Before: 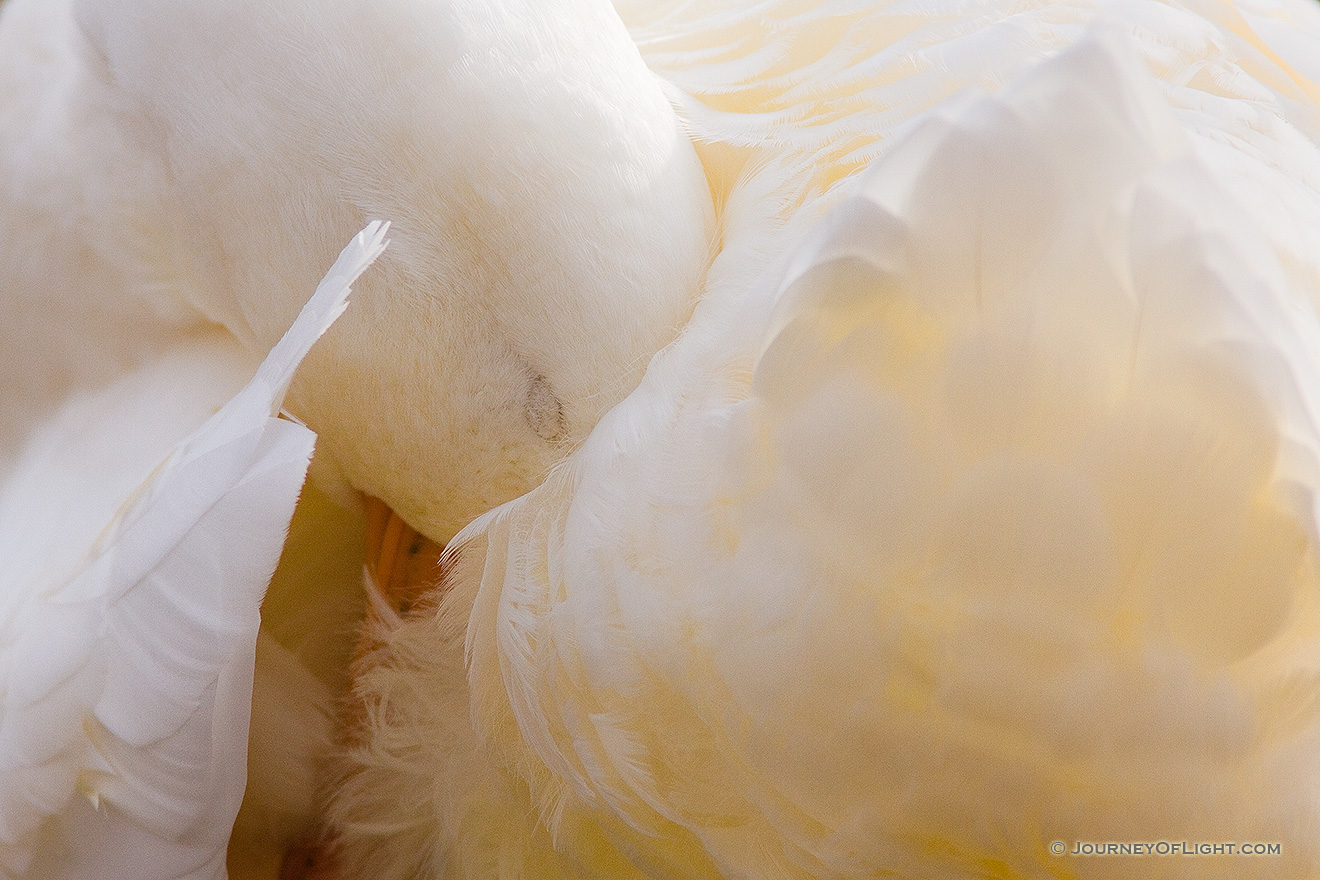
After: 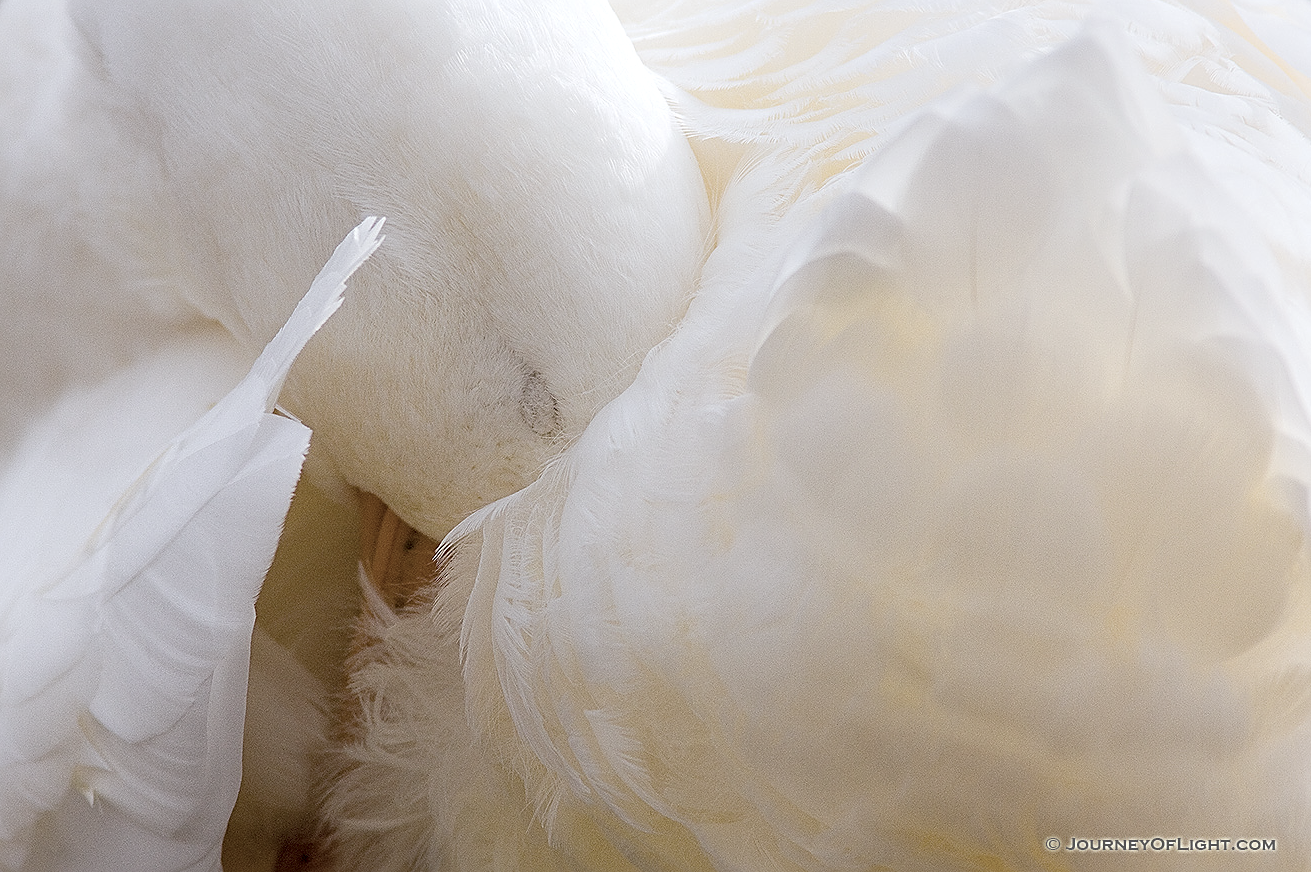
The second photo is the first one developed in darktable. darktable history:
exposure: black level correction 0.009, exposure 0.119 EV, compensate highlight preservation false
color correction: saturation 0.5
crop: left 0.434%, top 0.485%, right 0.244%, bottom 0.386%
white balance: red 0.974, blue 1.044
sharpen: on, module defaults
